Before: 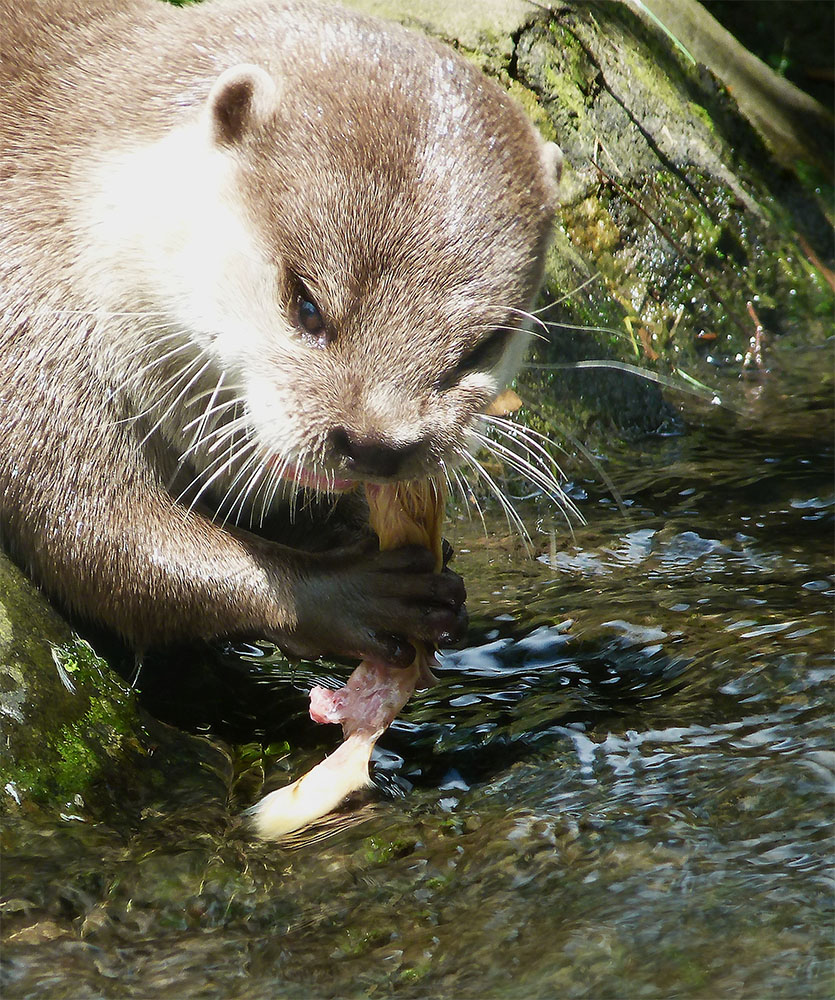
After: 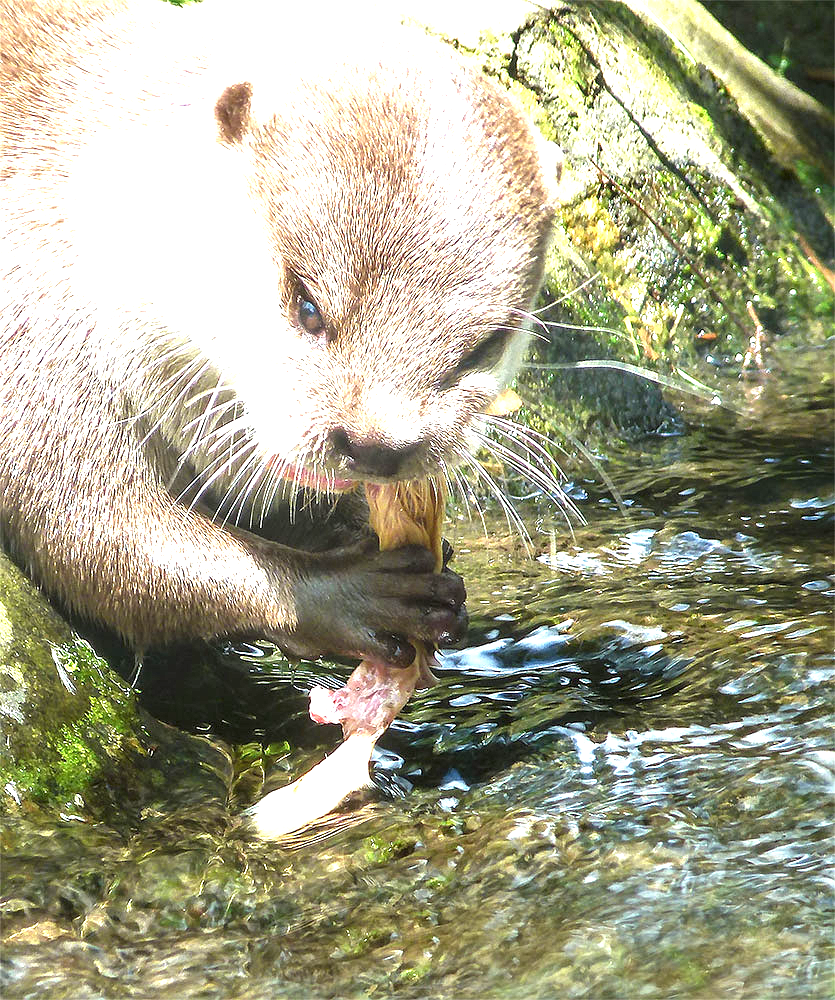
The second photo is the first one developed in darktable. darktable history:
exposure: black level correction 0, exposure 1.741 EV, compensate exposure bias true, compensate highlight preservation false
local contrast: on, module defaults
sharpen: radius 1.272, amount 0.305, threshold 0
